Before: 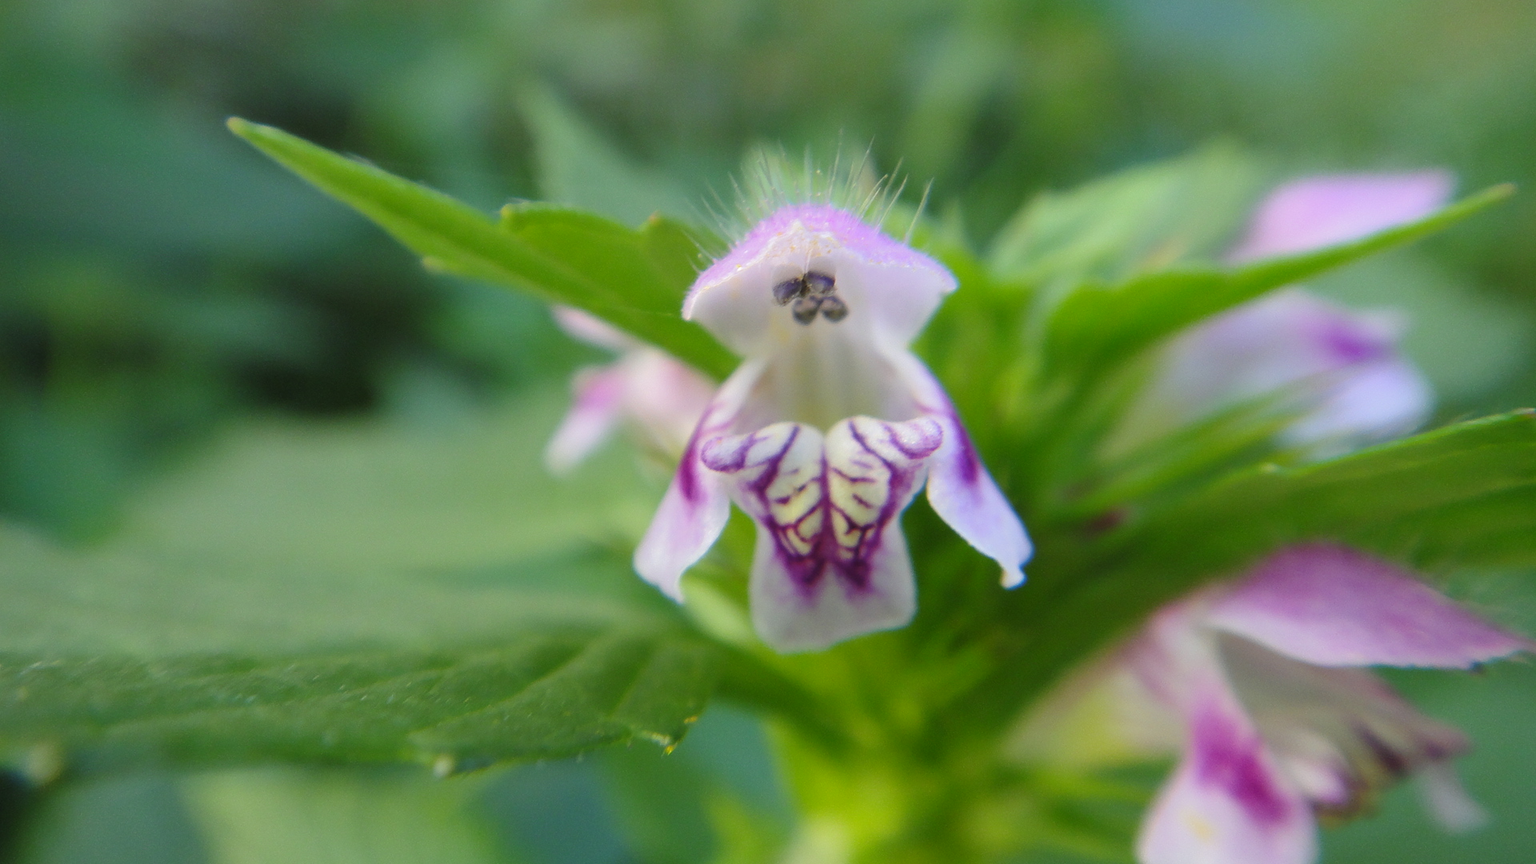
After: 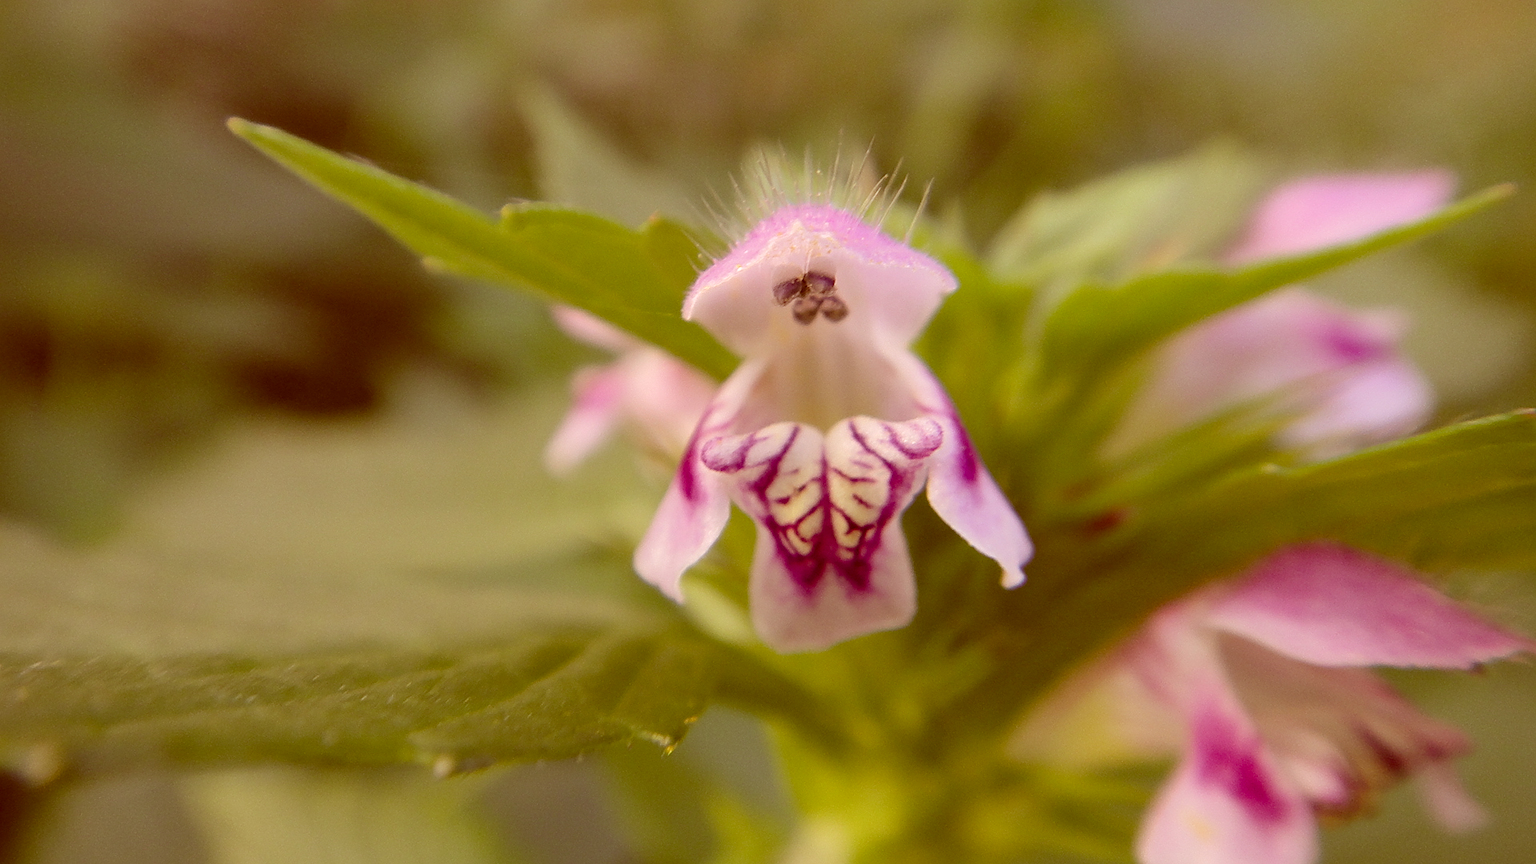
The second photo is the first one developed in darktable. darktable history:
color correction: highlights a* 9.03, highlights b* 8.71, shadows a* 40, shadows b* 40, saturation 0.8
sharpen: on, module defaults
